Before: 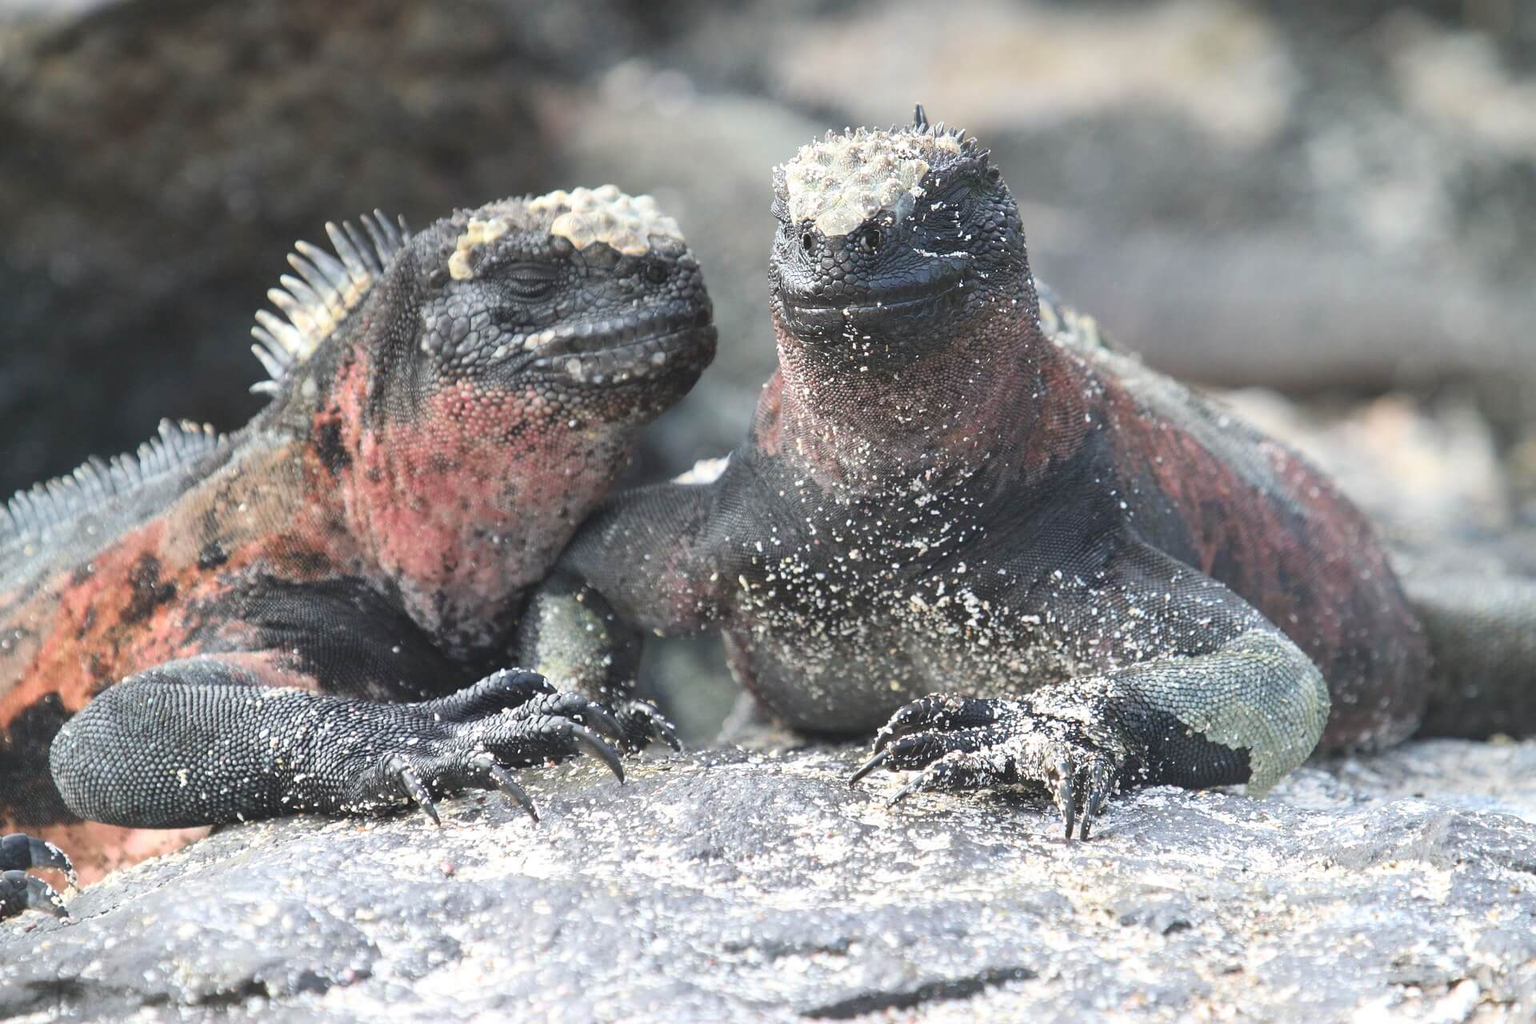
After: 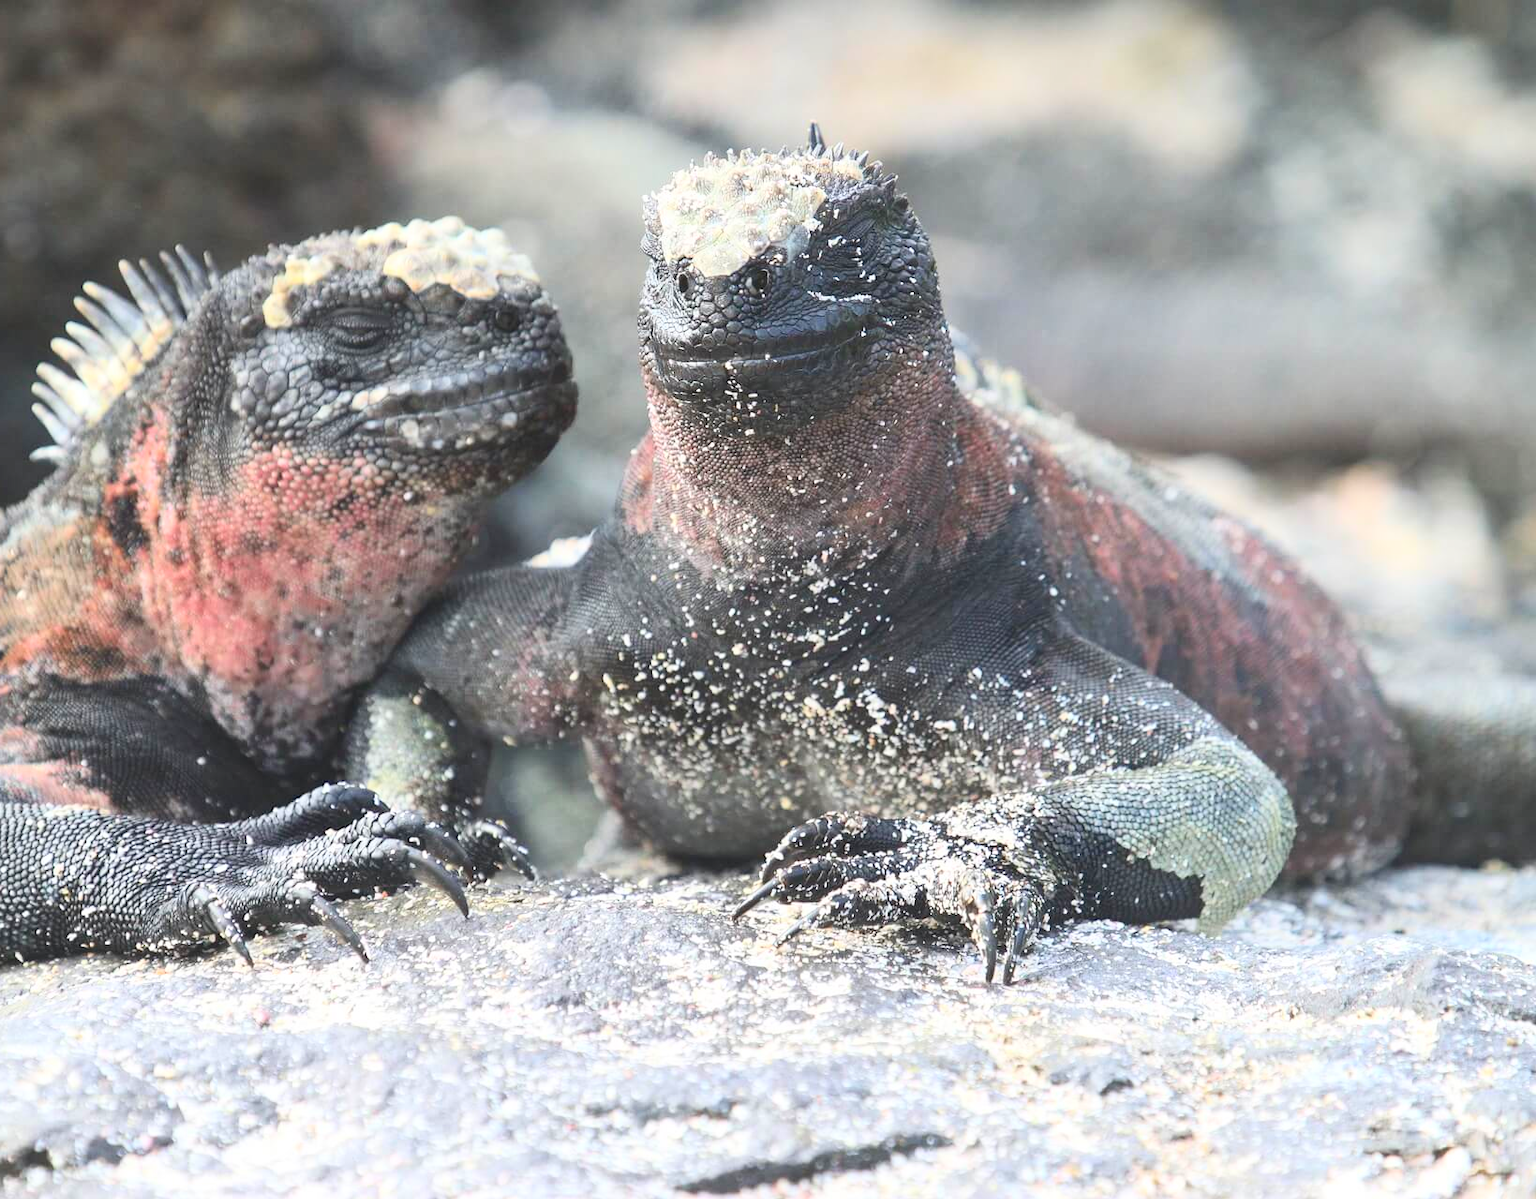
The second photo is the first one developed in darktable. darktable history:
contrast brightness saturation: contrast 0.2, brightness 0.16, saturation 0.22
crop and rotate: left 14.584%
